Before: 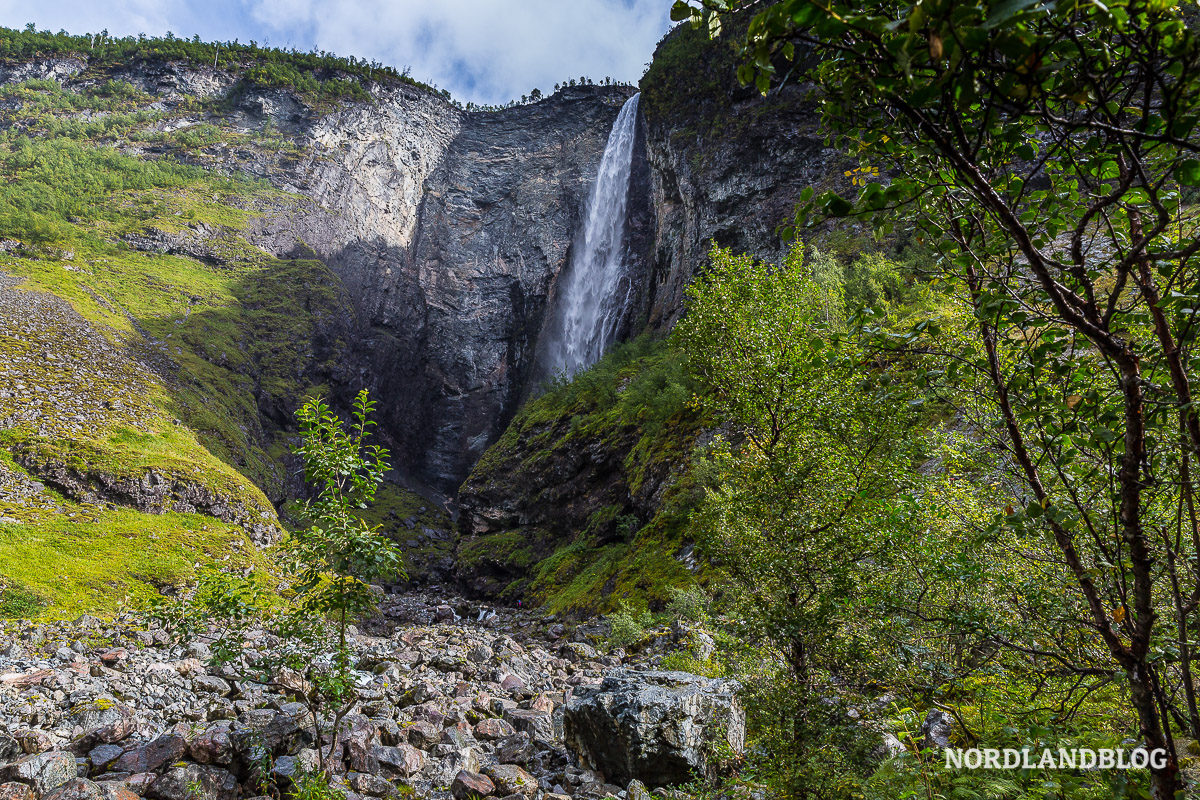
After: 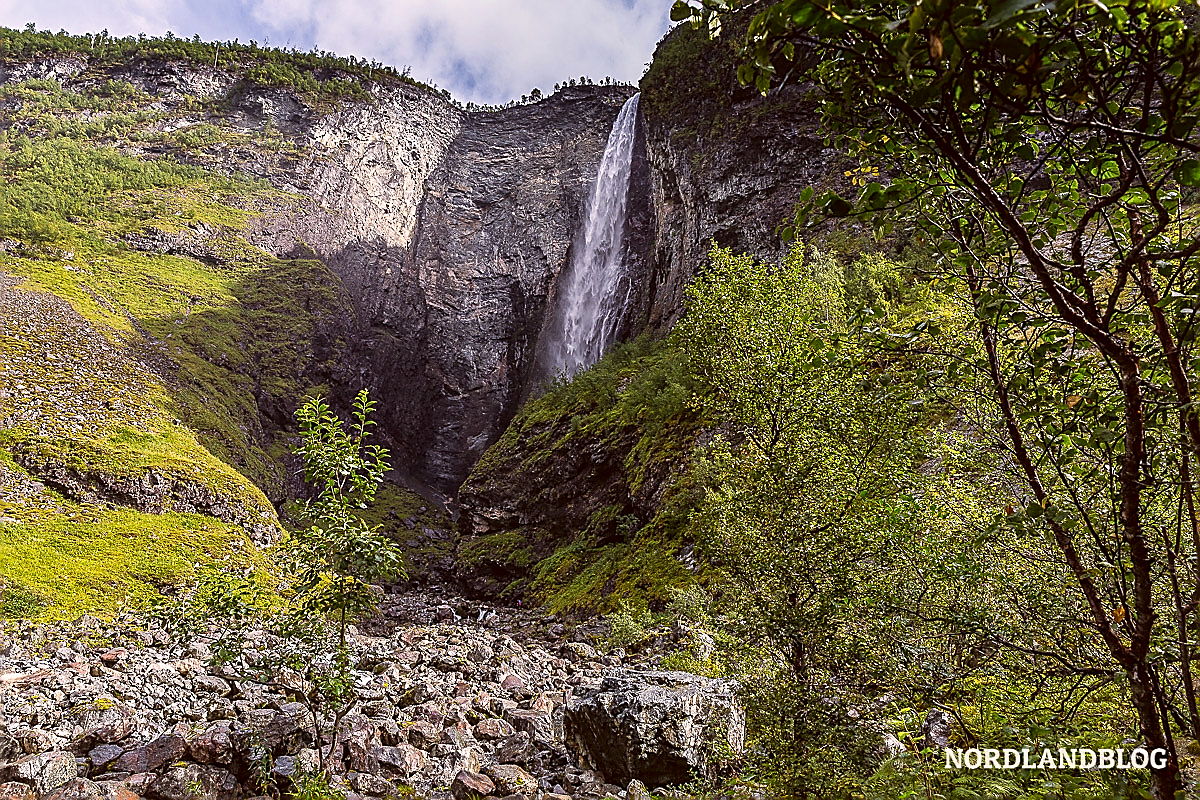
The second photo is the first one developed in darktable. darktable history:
exposure: exposure 0.179 EV, compensate highlight preservation false
sharpen: radius 1.38, amount 1.256, threshold 0.616
color correction: highlights a* 6.52, highlights b* 7.54, shadows a* 6.7, shadows b* 6.99, saturation 0.935
